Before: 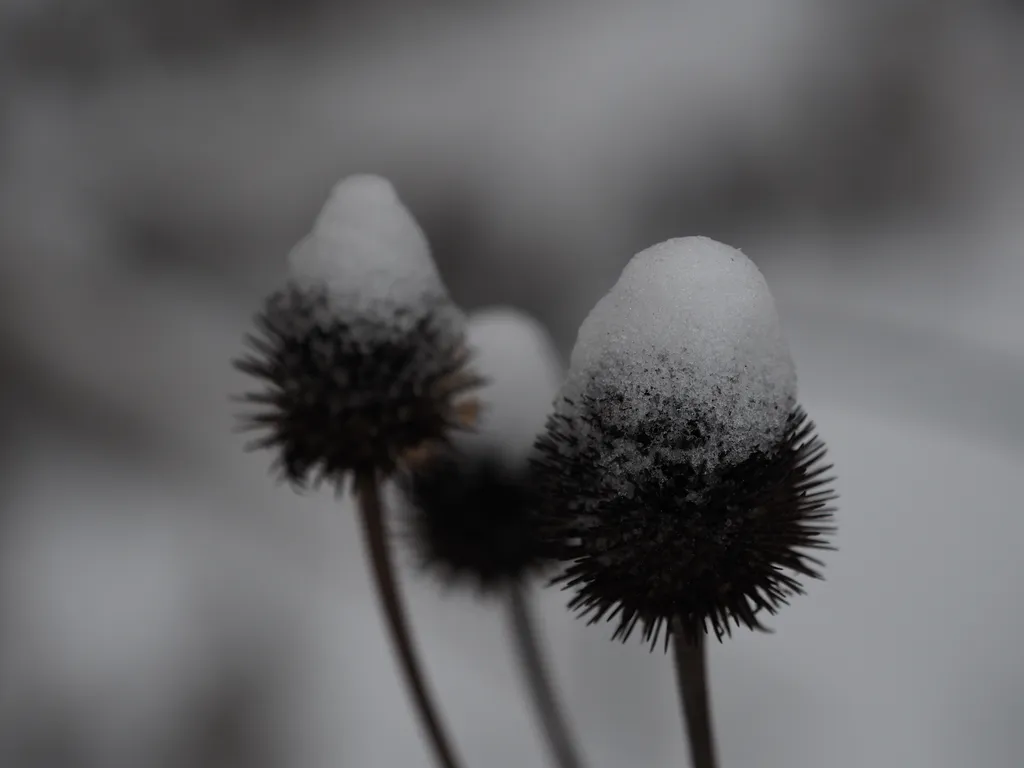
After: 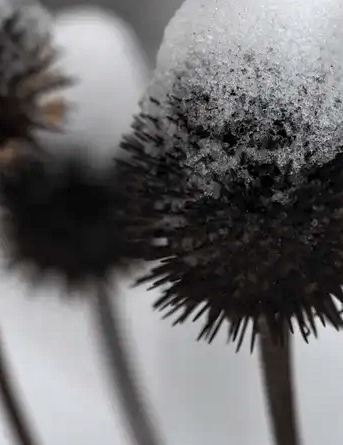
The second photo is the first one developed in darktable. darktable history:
crop: left 40.448%, top 39.11%, right 26.018%, bottom 2.874%
base curve: exposure shift 0.584, preserve colors none
exposure: exposure 1.225 EV, compensate exposure bias true, compensate highlight preservation false
local contrast: detail 130%
